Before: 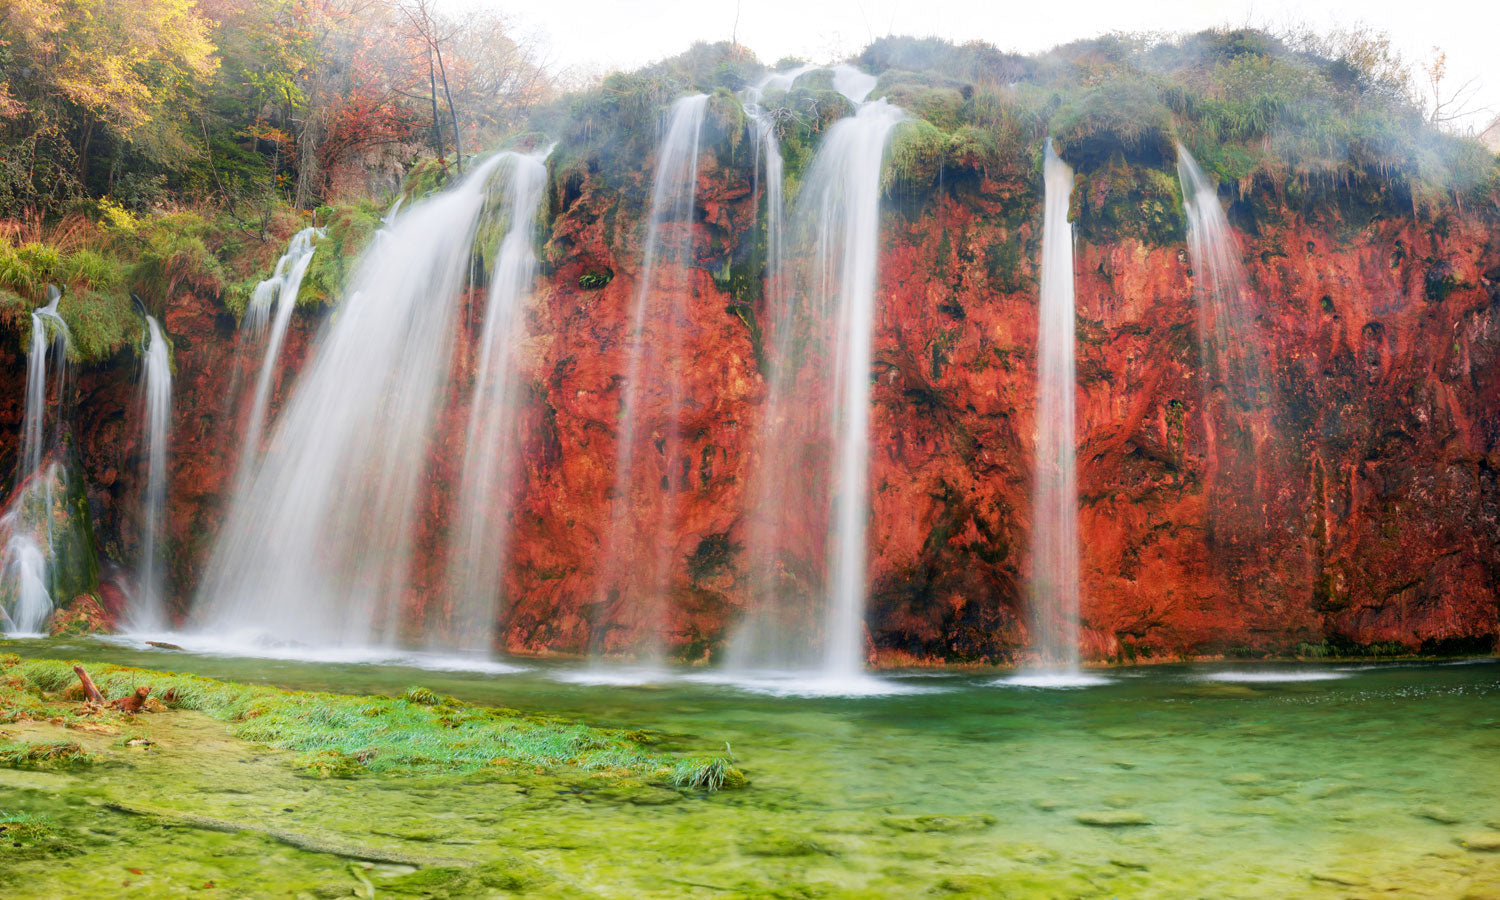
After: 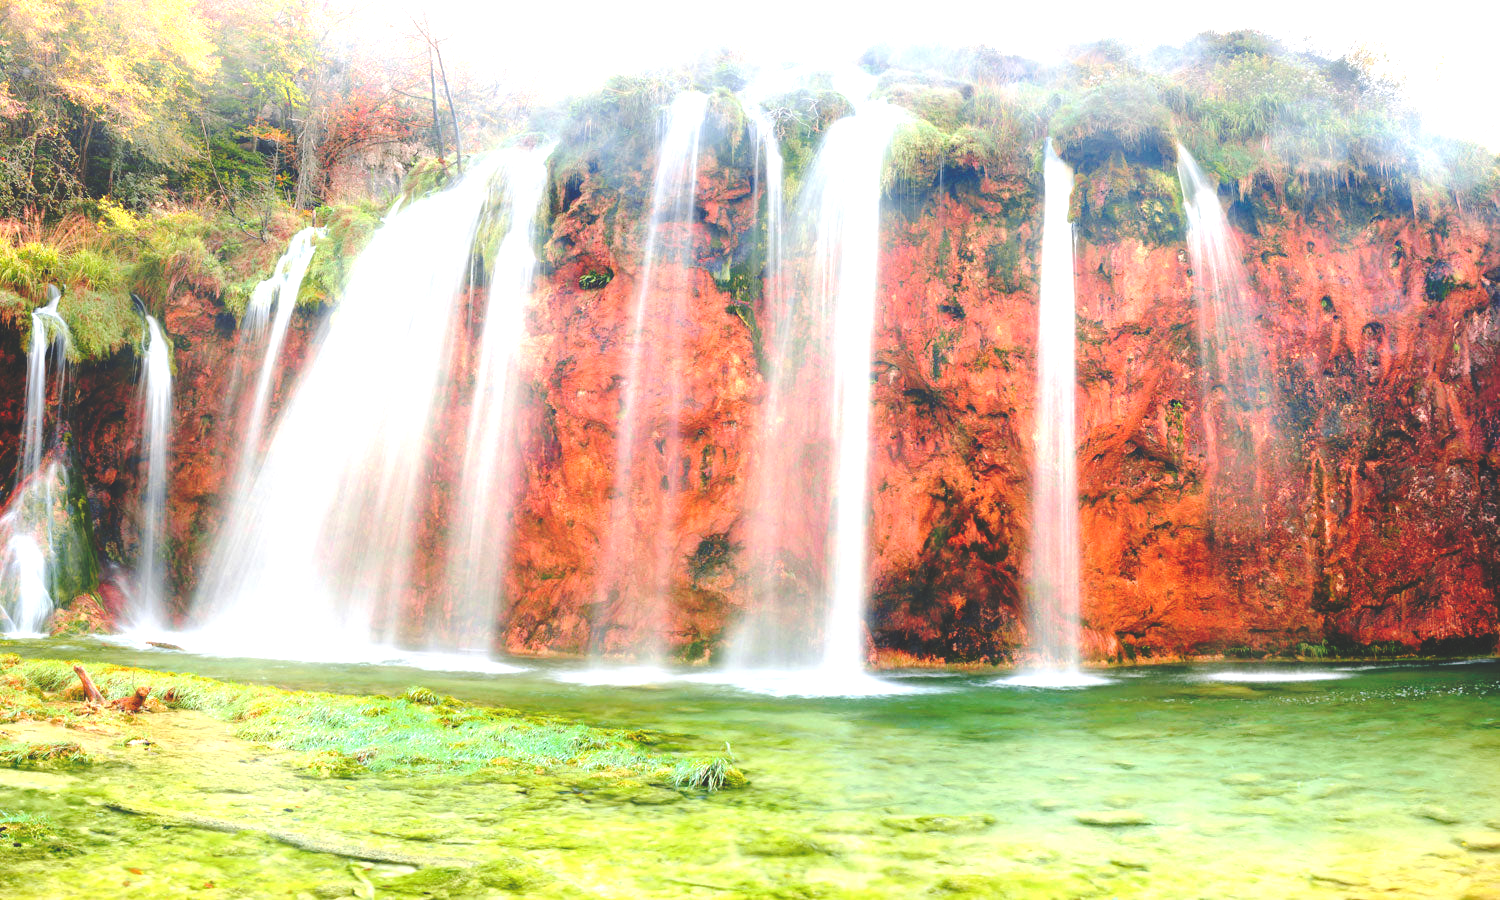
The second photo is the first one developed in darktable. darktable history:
exposure: black level correction 0, exposure 1.102 EV, compensate highlight preservation false
base curve: curves: ch0 [(0, 0.024) (0.055, 0.065) (0.121, 0.166) (0.236, 0.319) (0.693, 0.726) (1, 1)], preserve colors none
